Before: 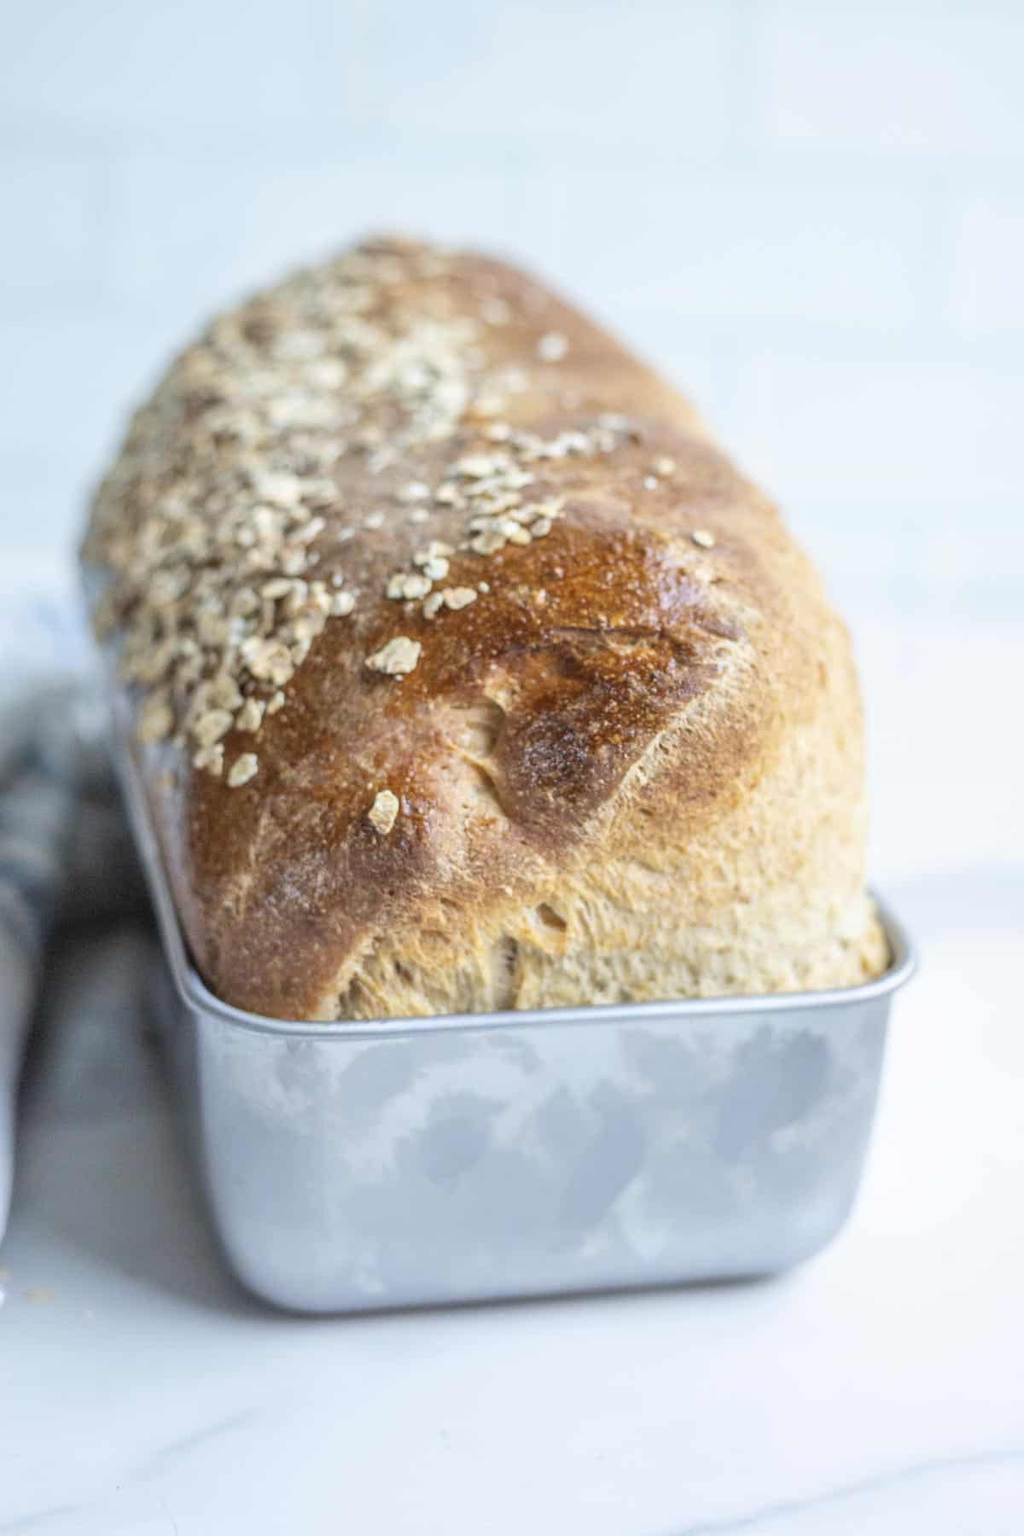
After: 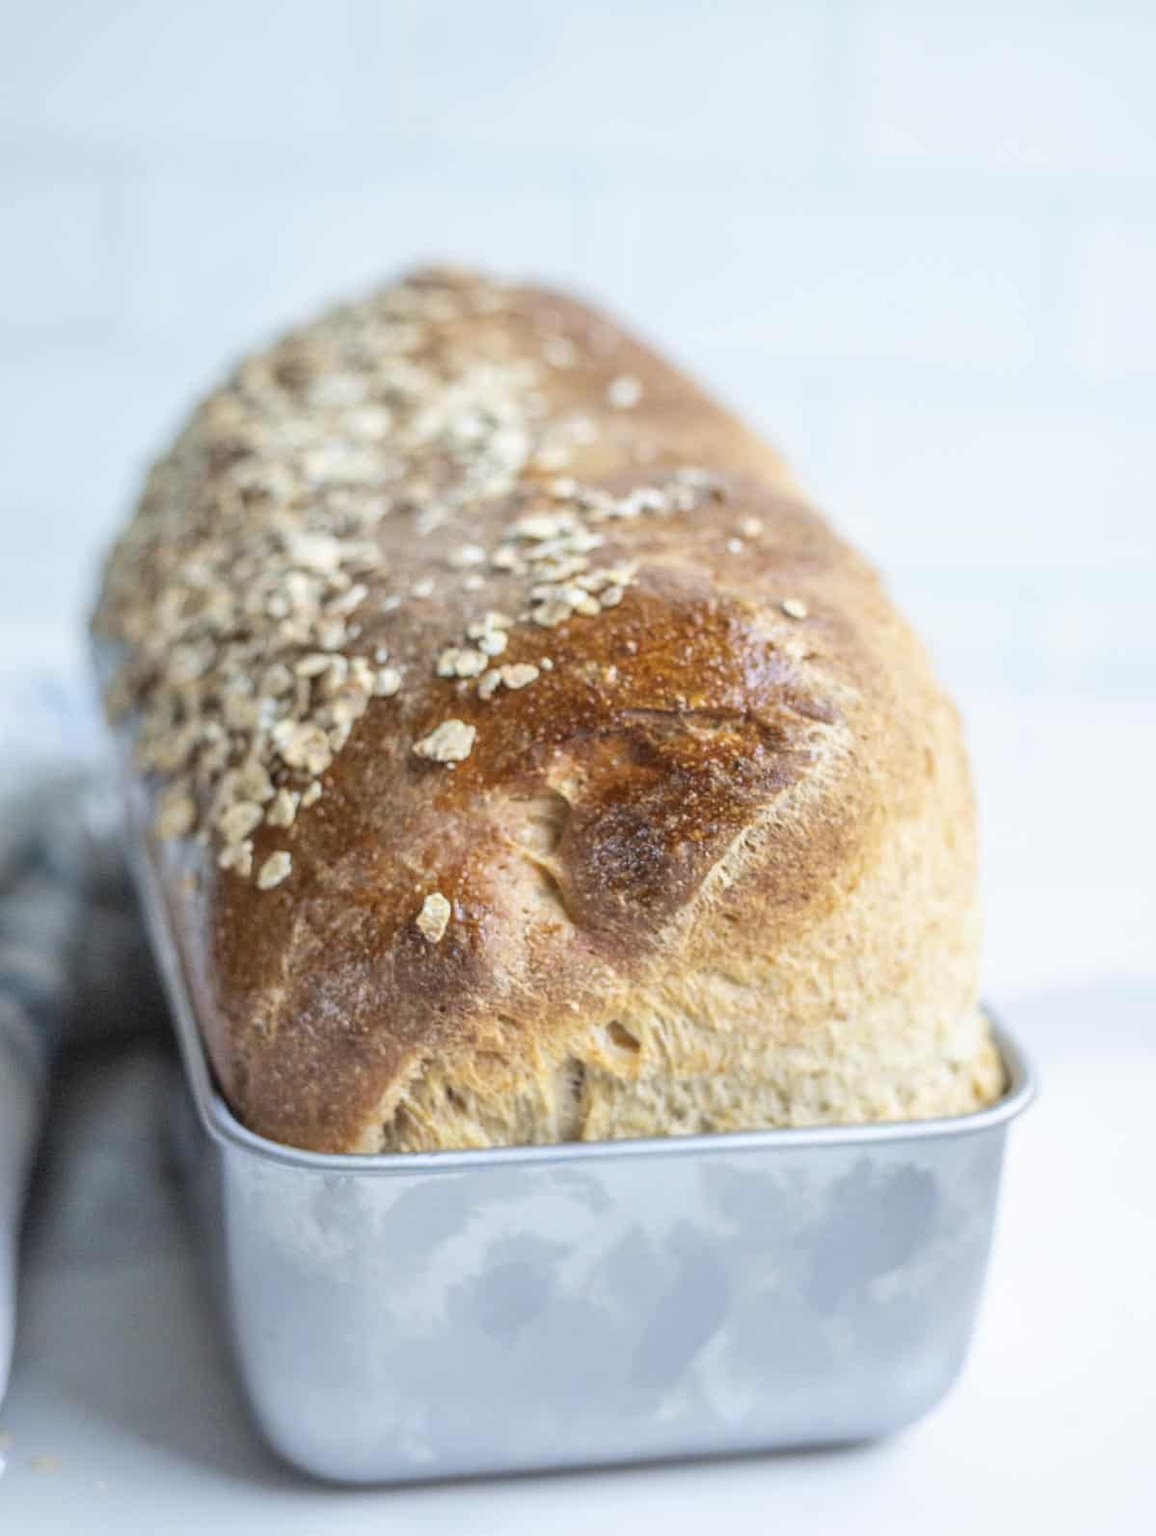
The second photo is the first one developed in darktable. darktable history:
base curve: preserve colors none
color balance rgb: perceptual saturation grading › global saturation 0.409%
crop and rotate: top 0%, bottom 11.47%
